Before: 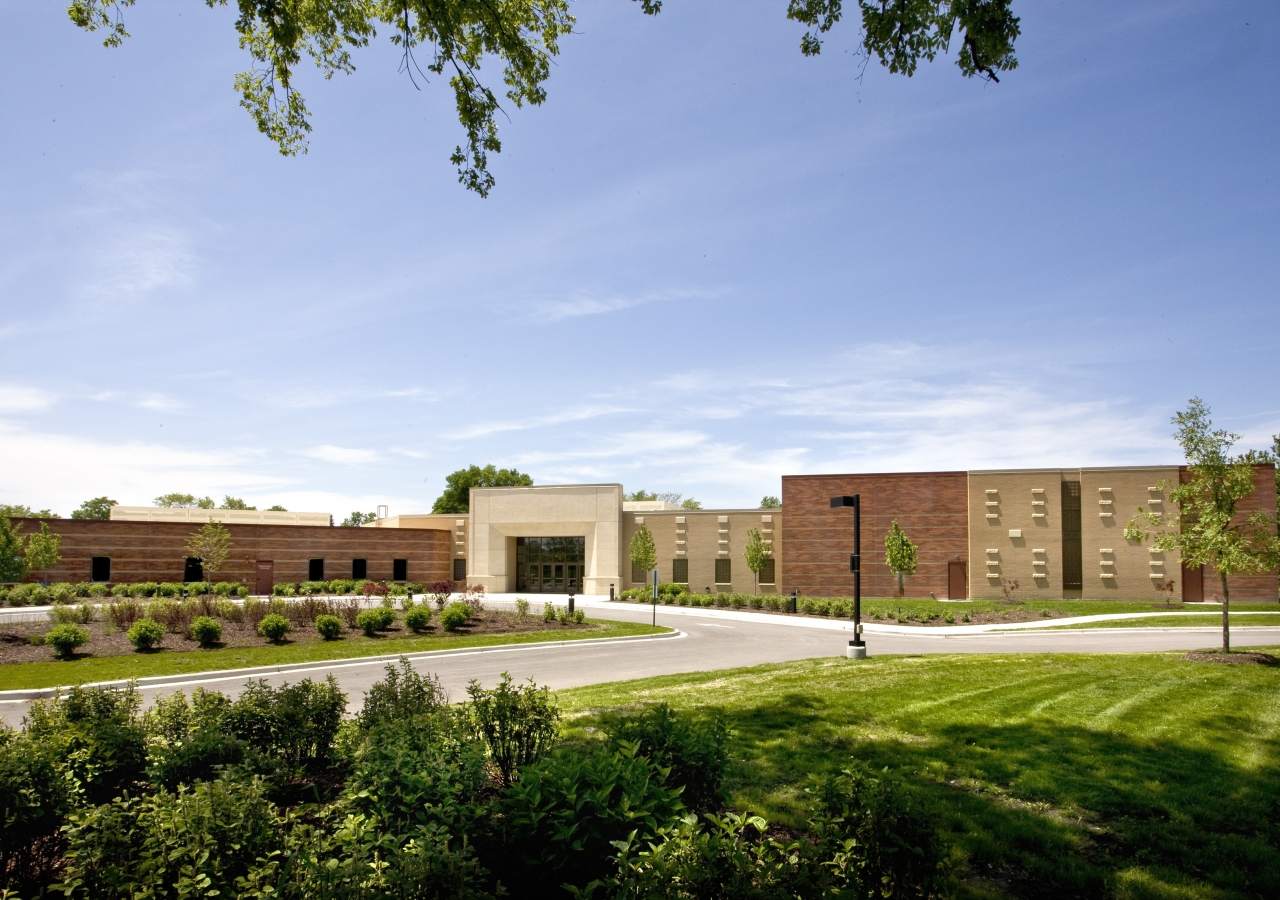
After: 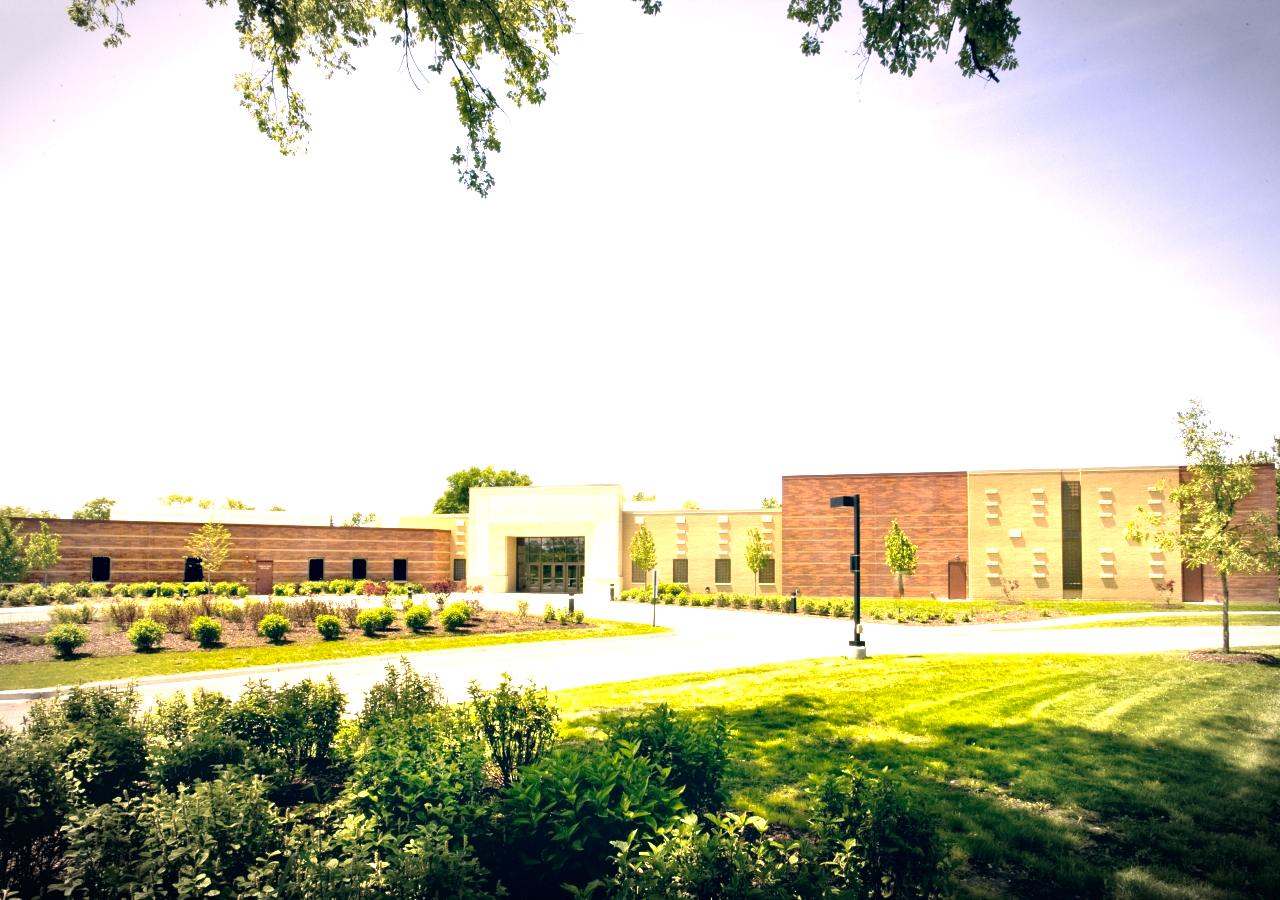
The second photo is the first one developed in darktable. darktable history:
exposure: black level correction 0.001, exposure 1.721 EV, compensate highlight preservation false
vignetting: automatic ratio true, unbound false
color correction: highlights a* 10.3, highlights b* 14.49, shadows a* -10.39, shadows b* -14.97
